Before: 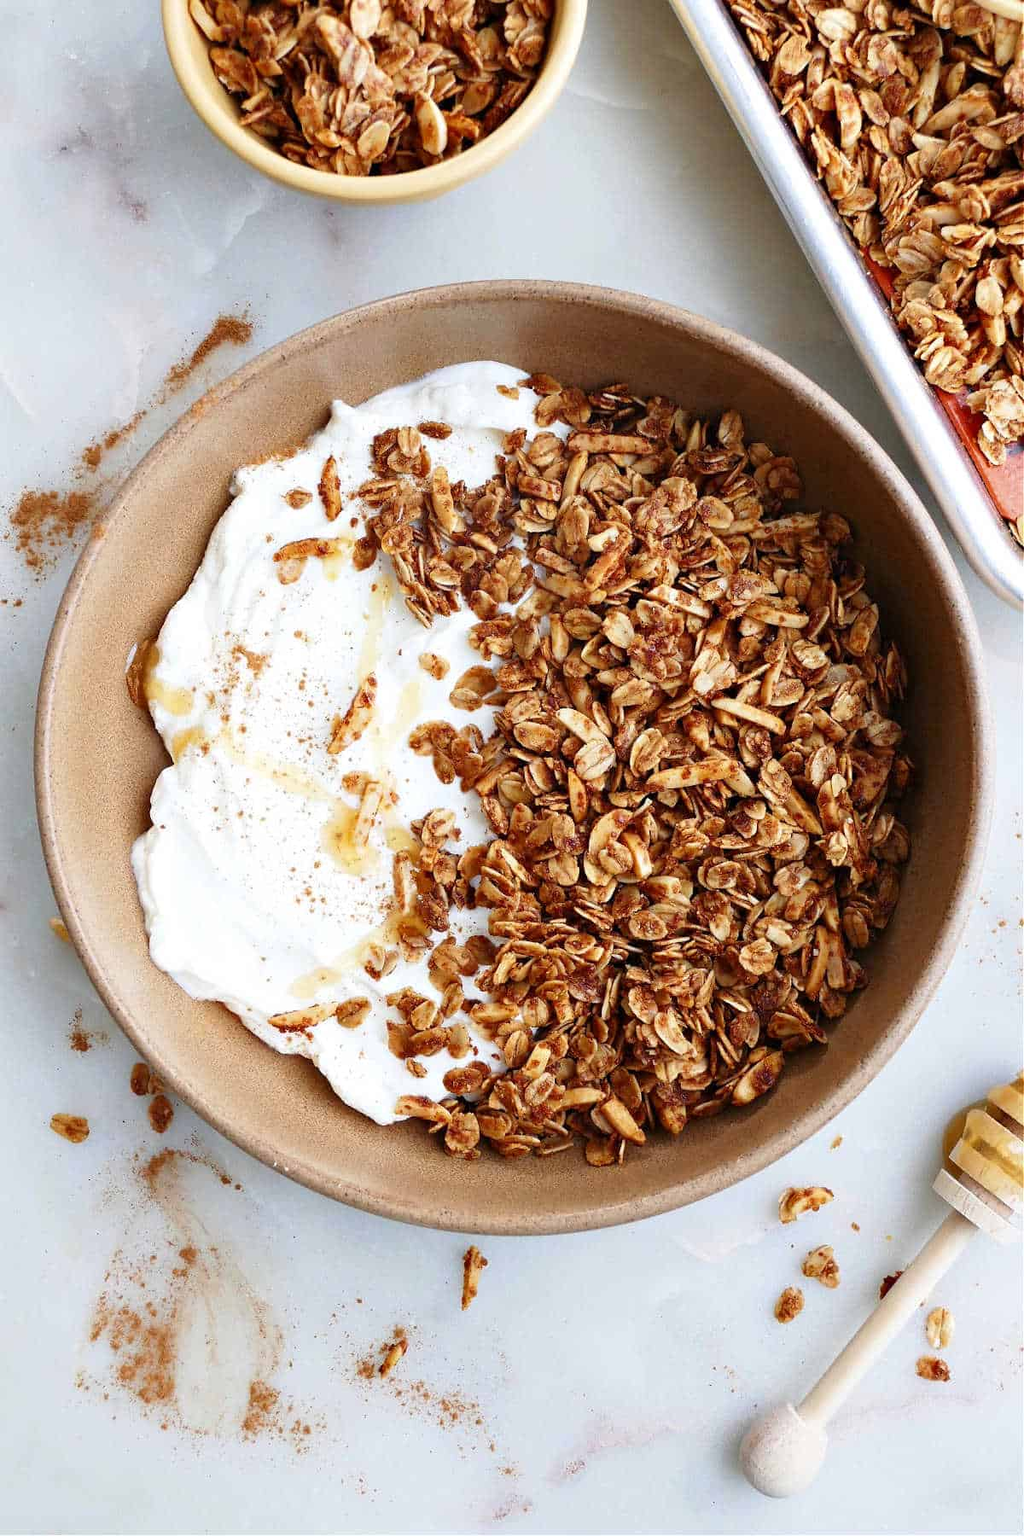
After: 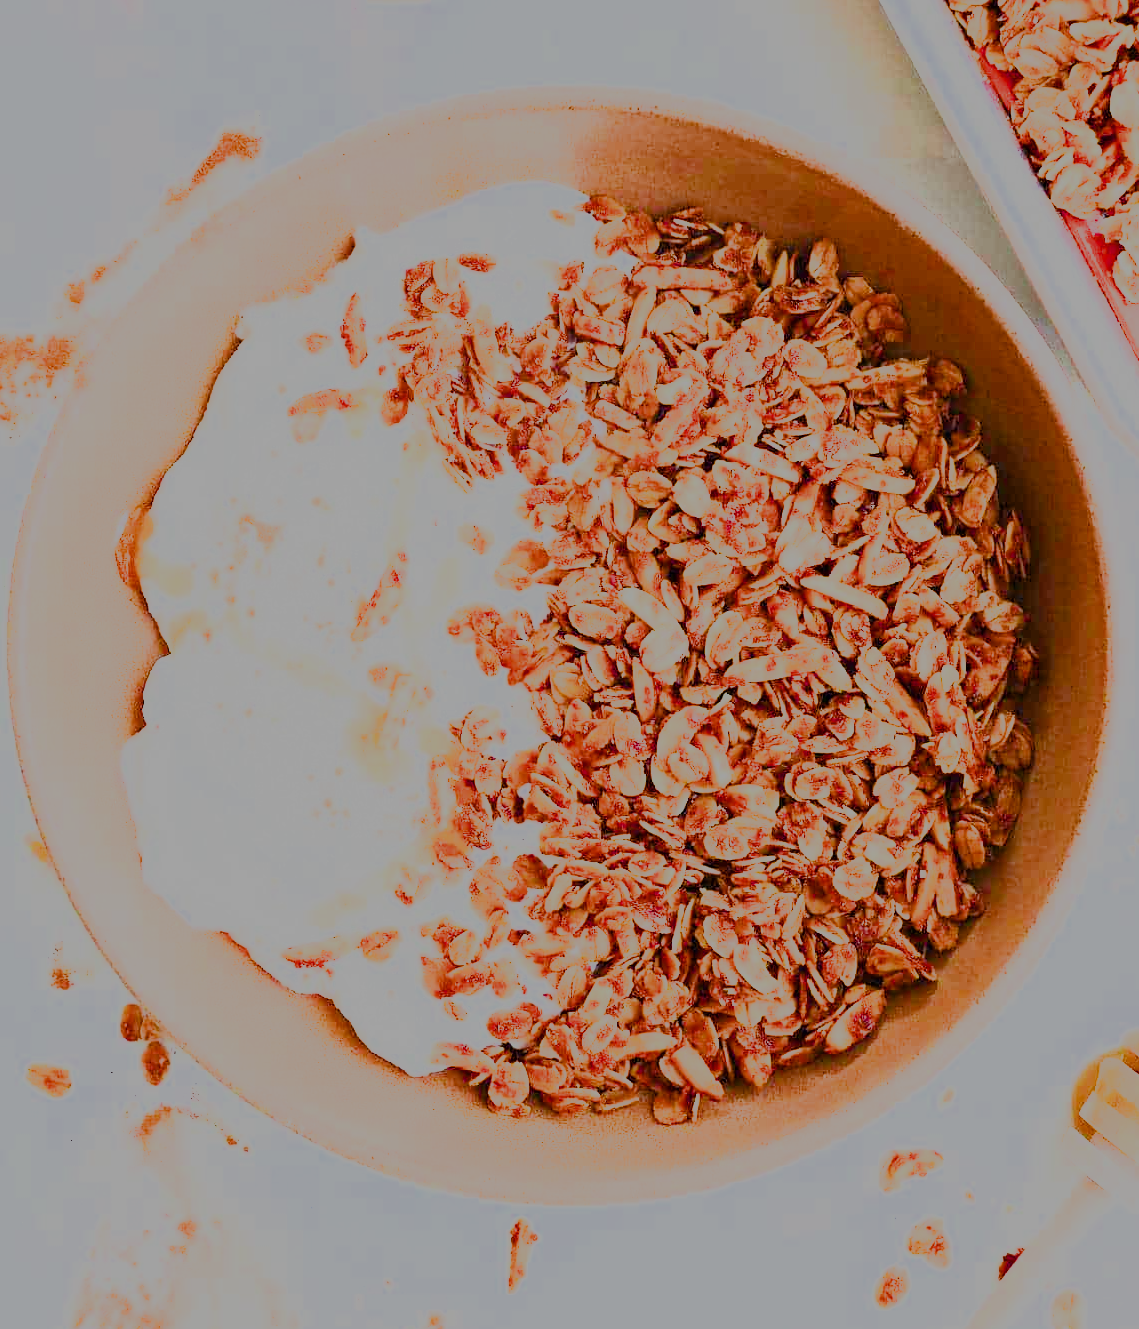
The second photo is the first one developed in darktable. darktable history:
color balance rgb: shadows lift › chroma 9.841%, shadows lift › hue 45.17°, perceptual saturation grading › global saturation 20.968%, perceptual saturation grading › highlights -19.679%, perceptual saturation grading › shadows 29.491%, global vibrance 0.743%
filmic rgb: black relative exposure -12.92 EV, white relative exposure 4.04 EV, target white luminance 85.106%, hardness 6.29, latitude 41.46%, contrast 0.866, shadows ↔ highlights balance 8.84%
exposure: black level correction 0, exposure 1.613 EV, compensate exposure bias true, compensate highlight preservation false
crop and rotate: left 2.829%, top 13.469%, right 2.185%, bottom 12.694%
